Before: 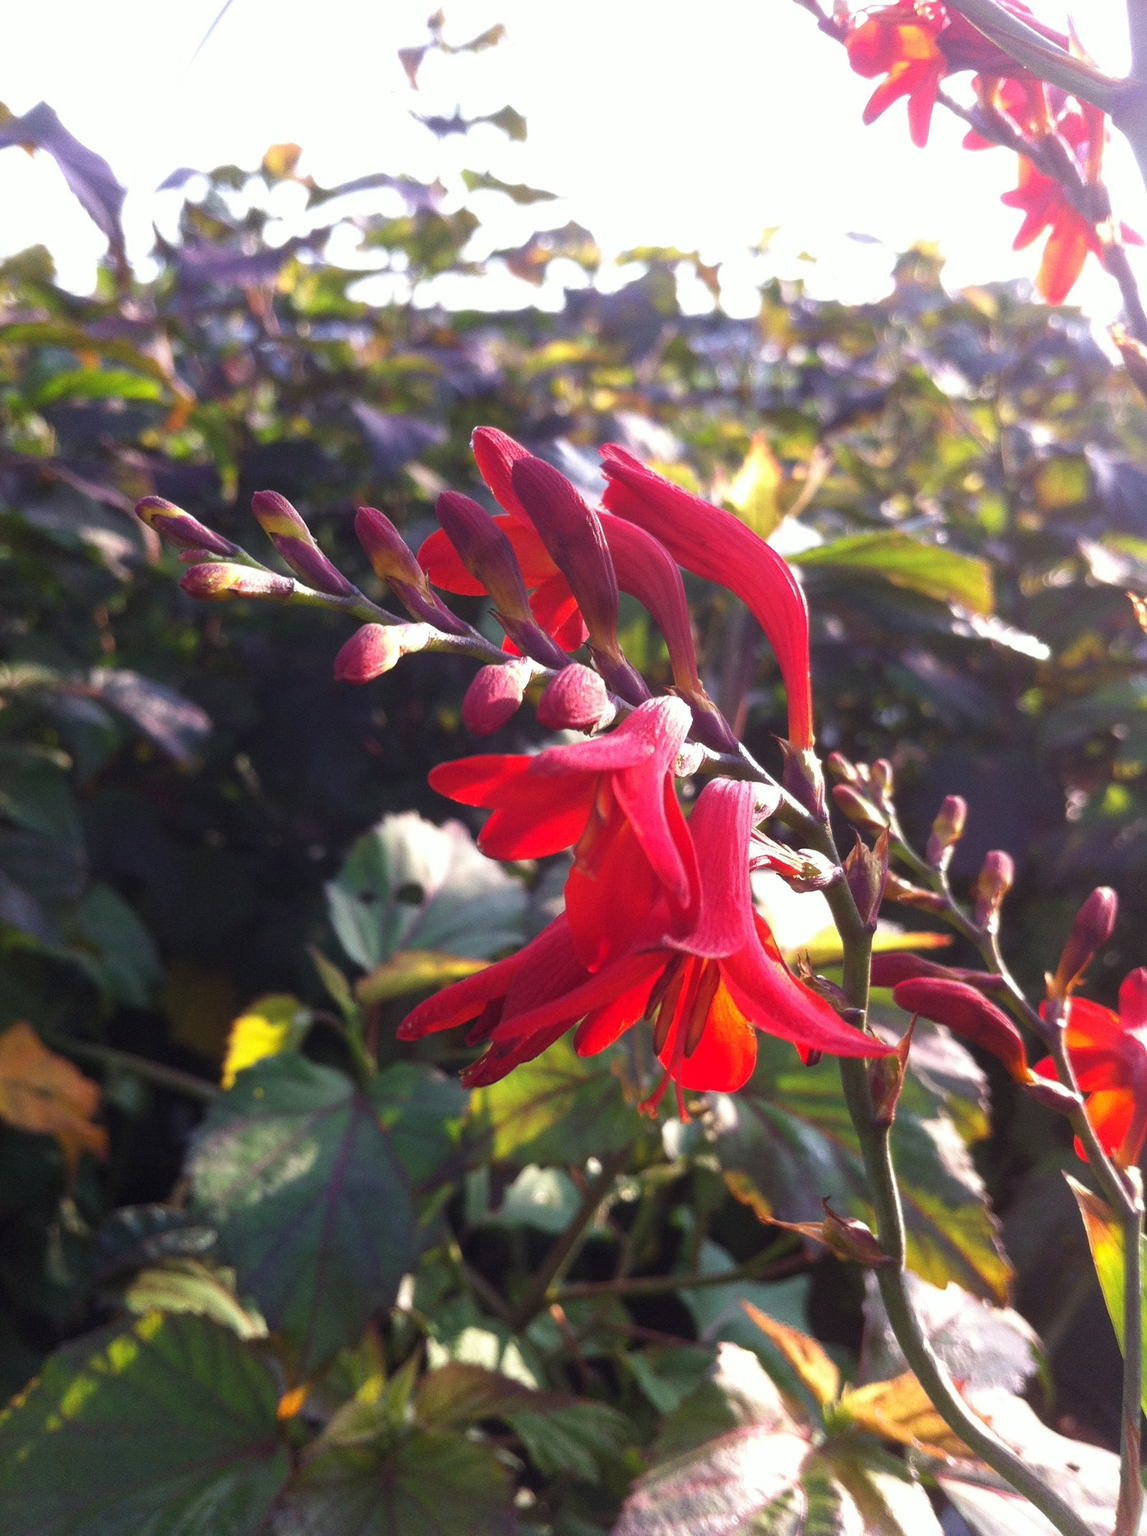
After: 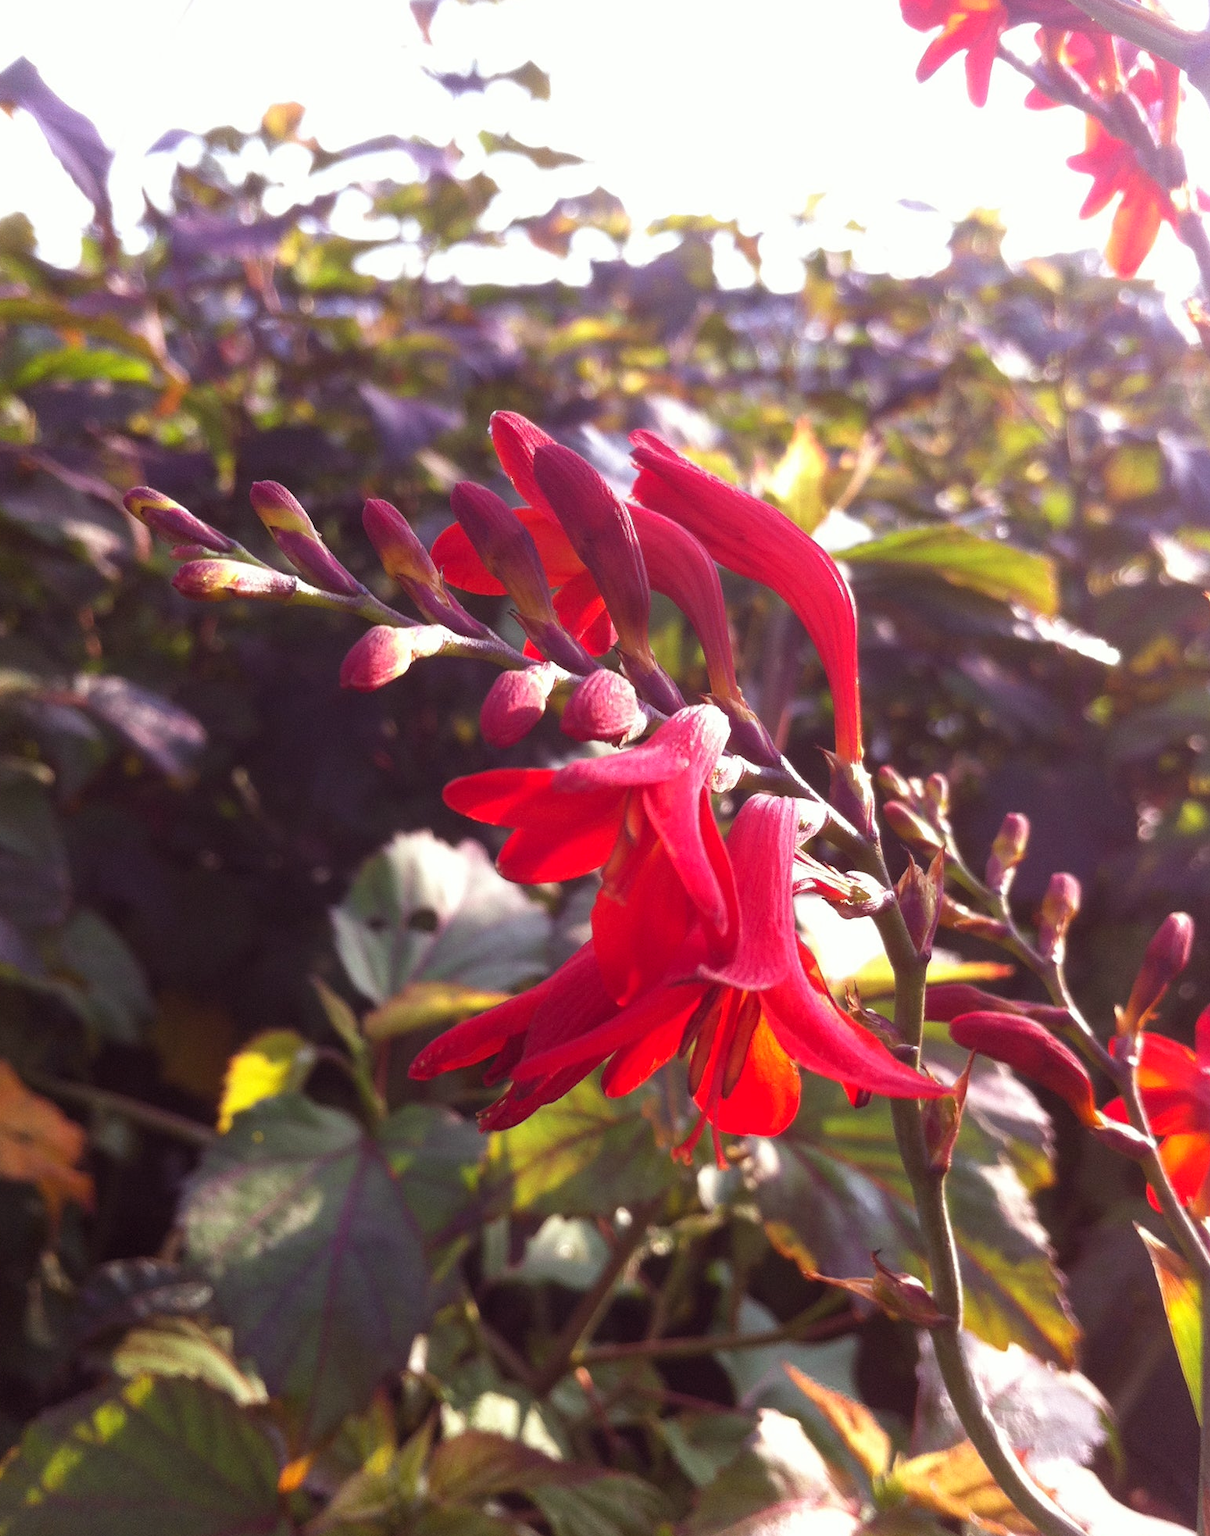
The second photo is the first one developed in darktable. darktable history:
crop: left 1.964%, top 3.251%, right 1.122%, bottom 4.933%
rgb levels: mode RGB, independent channels, levels [[0, 0.474, 1], [0, 0.5, 1], [0, 0.5, 1]]
